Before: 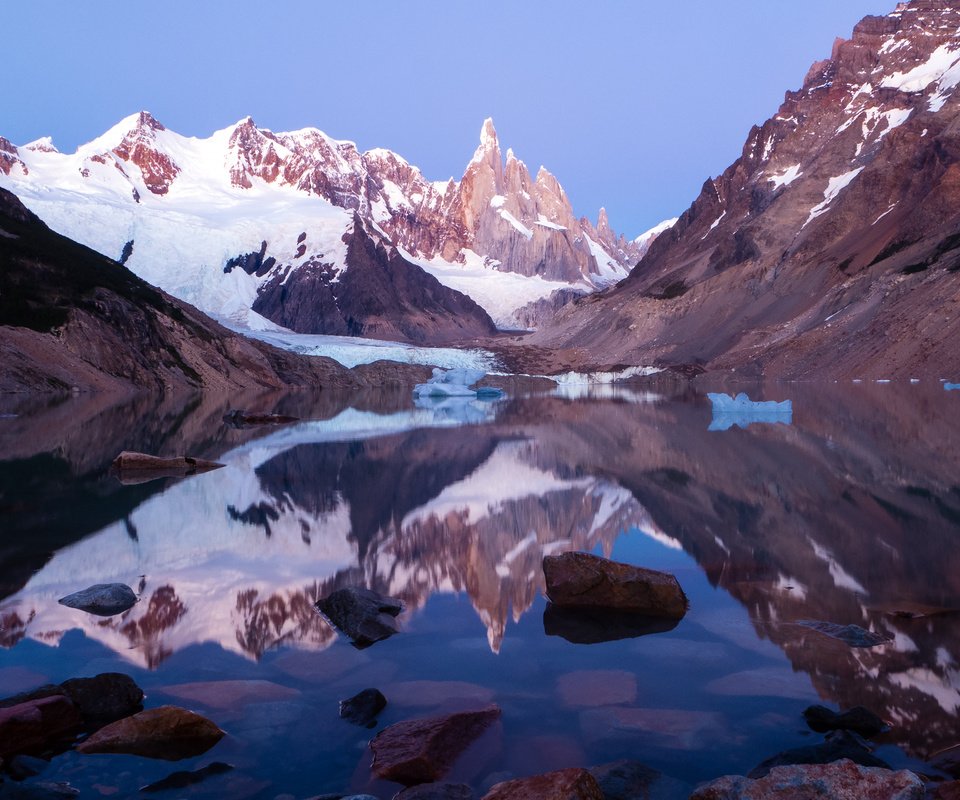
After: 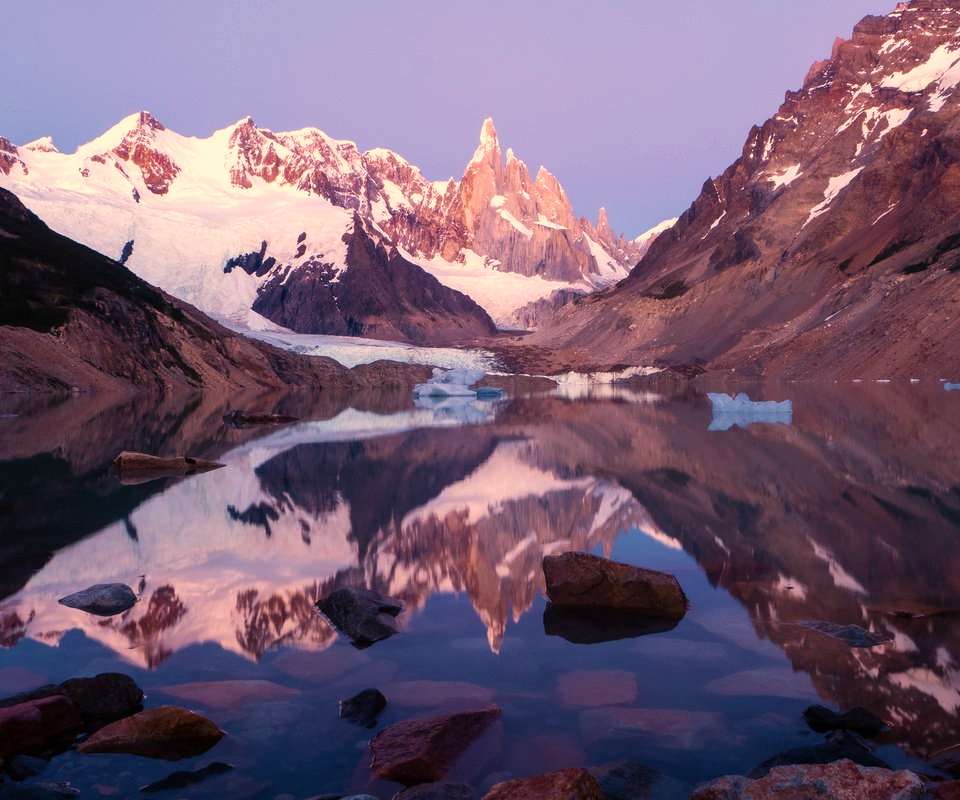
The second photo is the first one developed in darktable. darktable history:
color correction: highlights a* 11.96, highlights b* 11.58
white balance: red 1.045, blue 0.932
velvia: strength 15%
